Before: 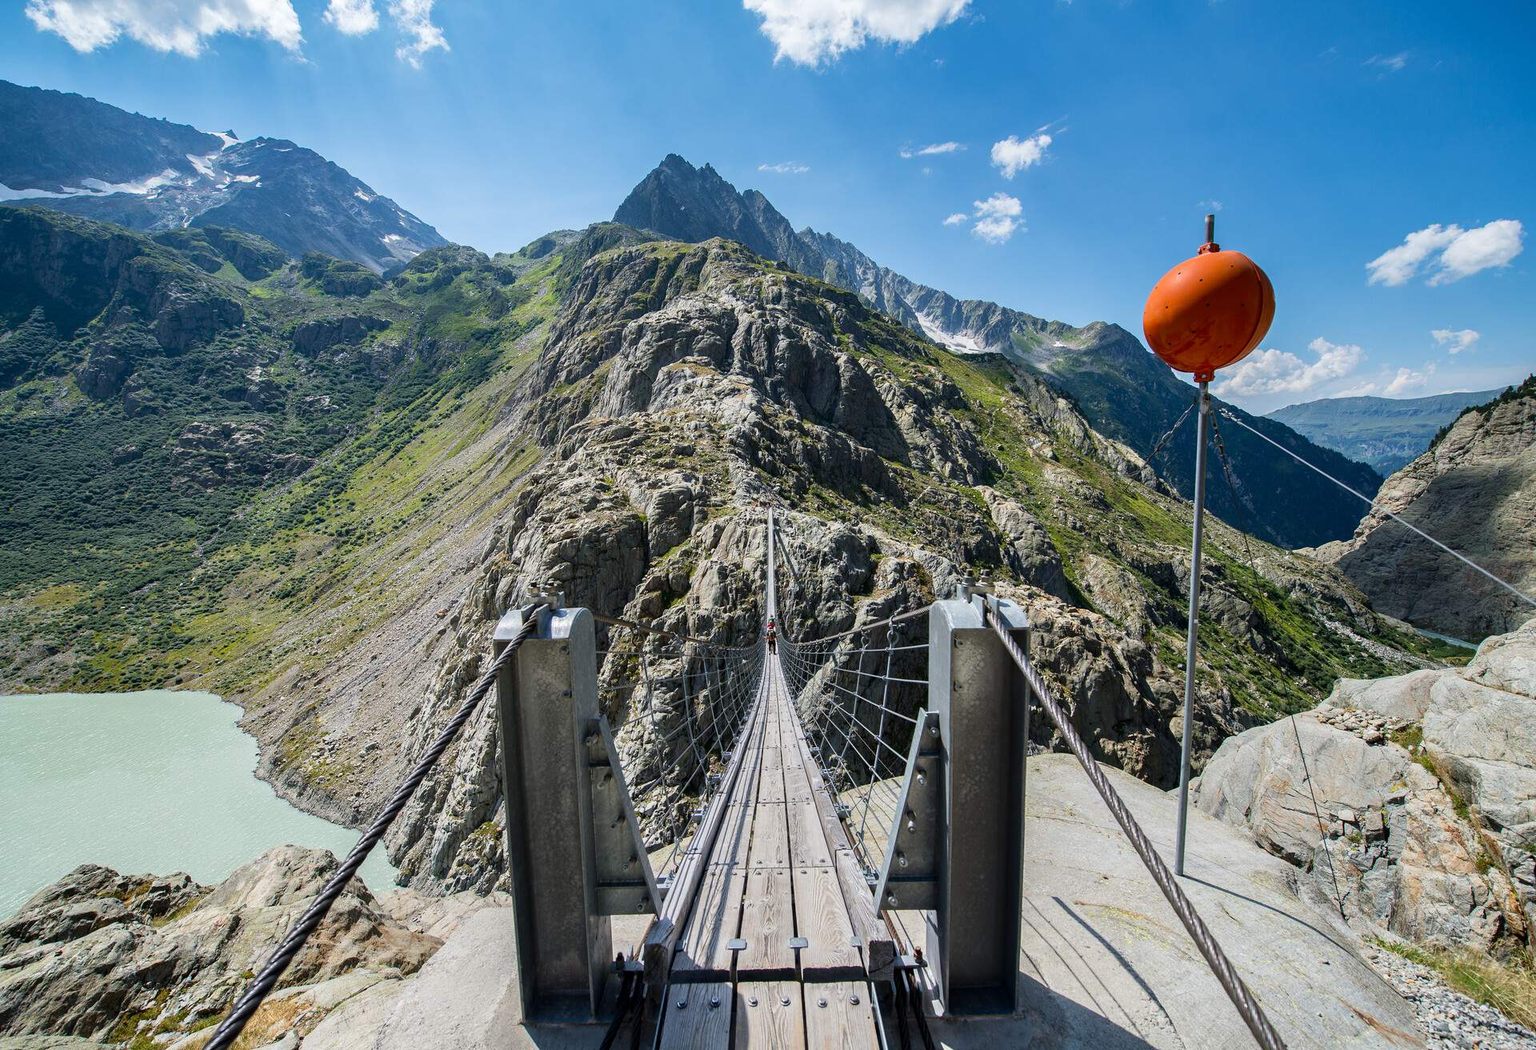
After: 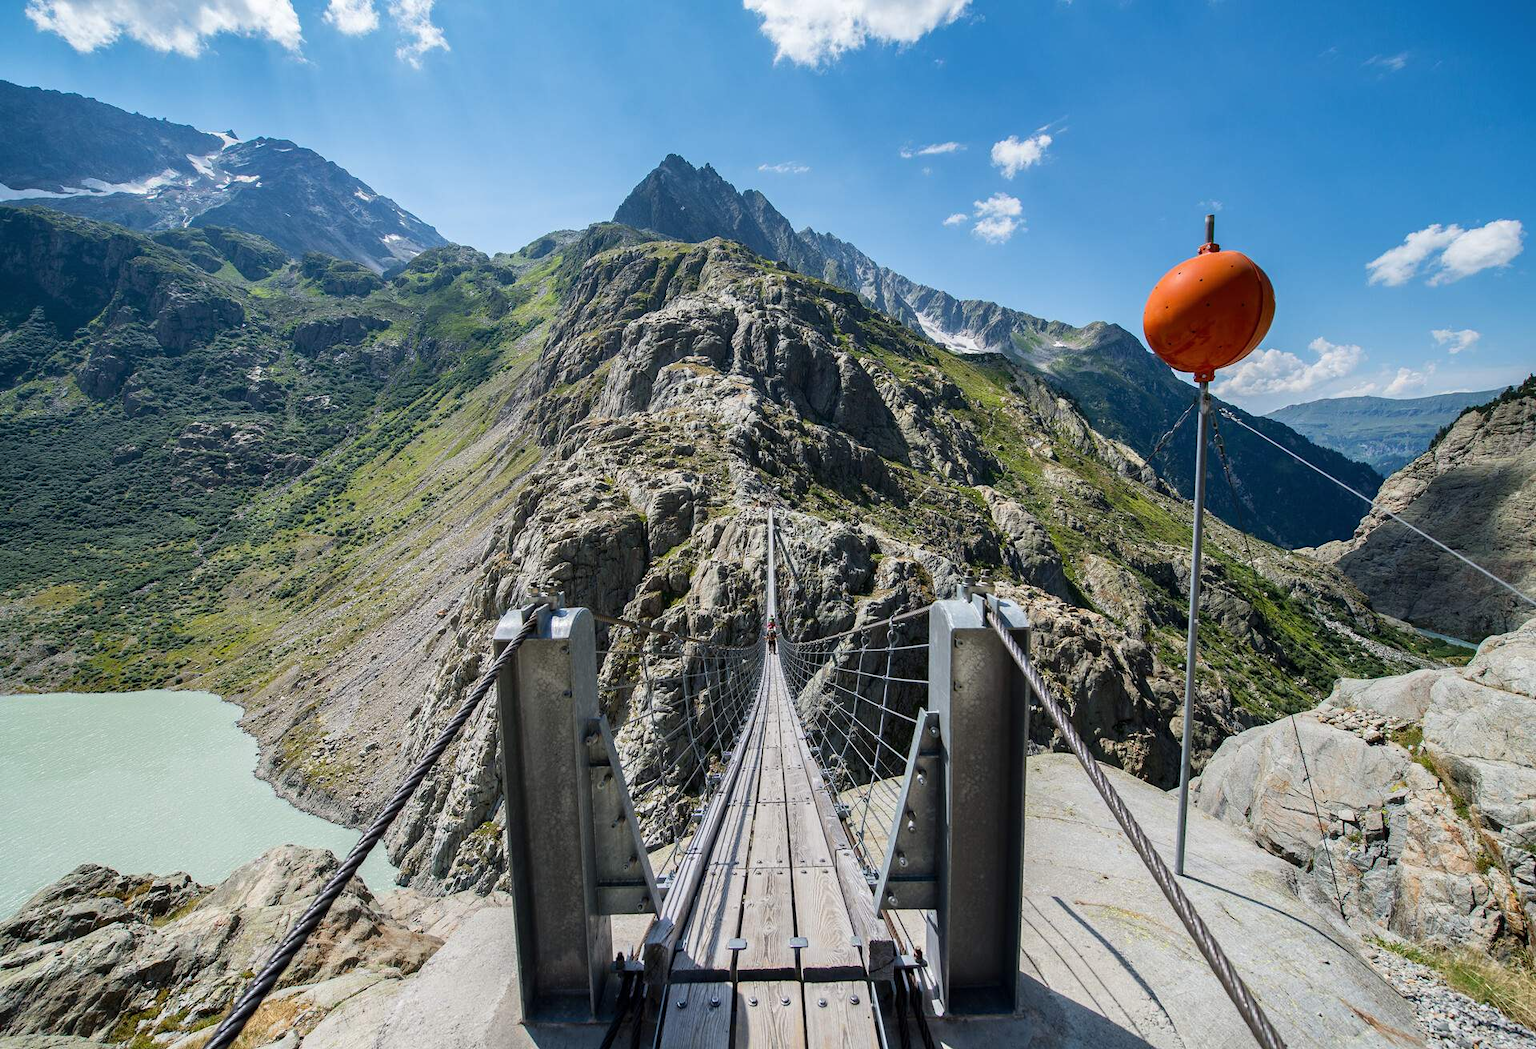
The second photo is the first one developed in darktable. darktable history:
color correction: highlights b* 0.055, saturation 0.977
